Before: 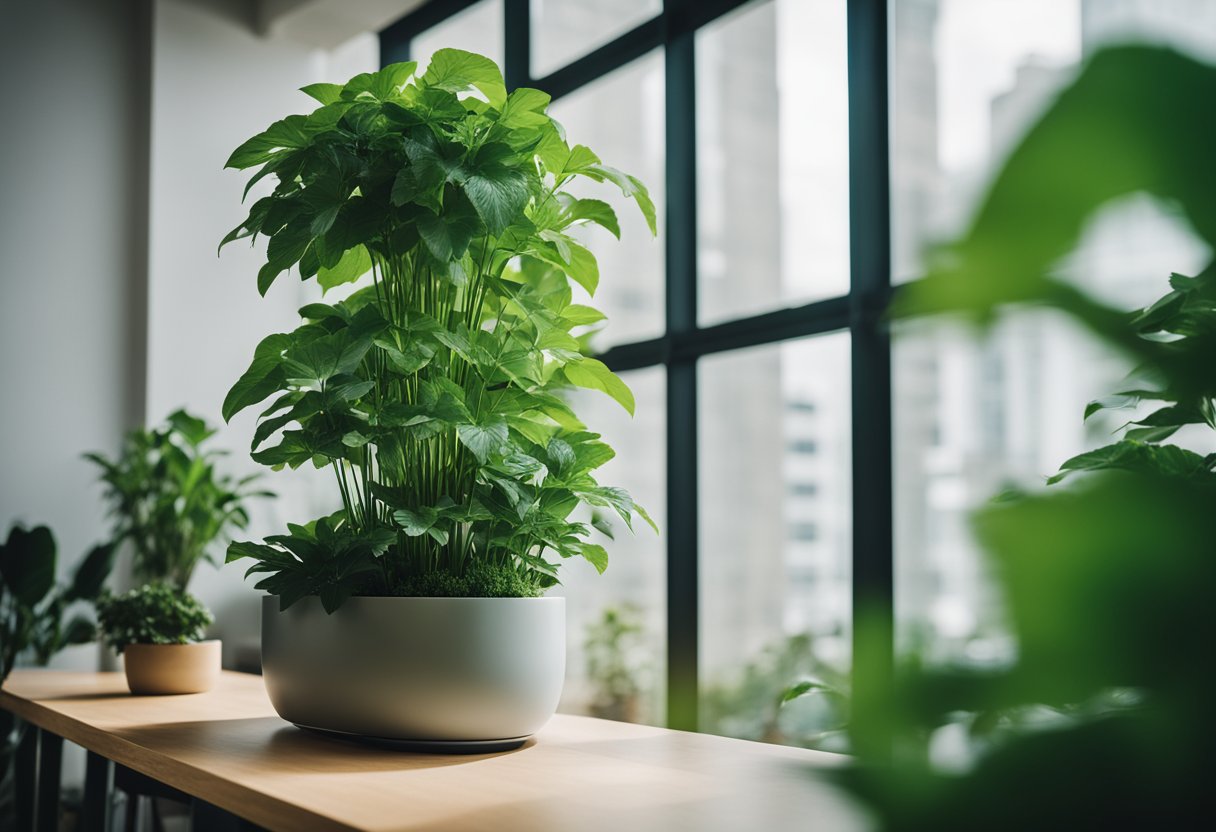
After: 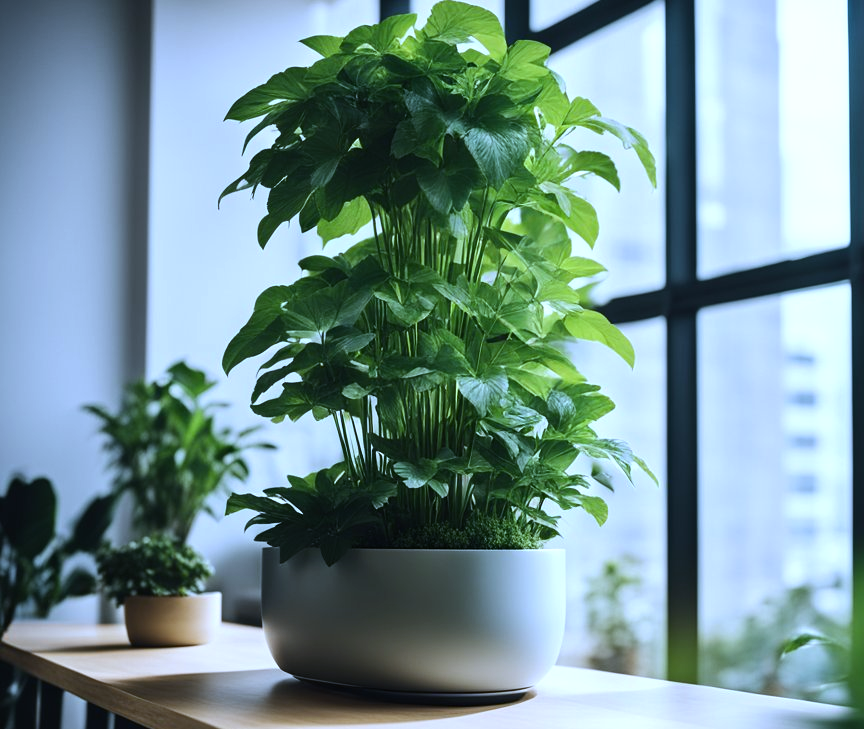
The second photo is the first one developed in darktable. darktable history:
white balance: red 0.871, blue 1.249
tone equalizer: -8 EV -0.417 EV, -7 EV -0.389 EV, -6 EV -0.333 EV, -5 EV -0.222 EV, -3 EV 0.222 EV, -2 EV 0.333 EV, -1 EV 0.389 EV, +0 EV 0.417 EV, edges refinement/feathering 500, mask exposure compensation -1.57 EV, preserve details no
crop: top 5.803%, right 27.864%, bottom 5.804%
